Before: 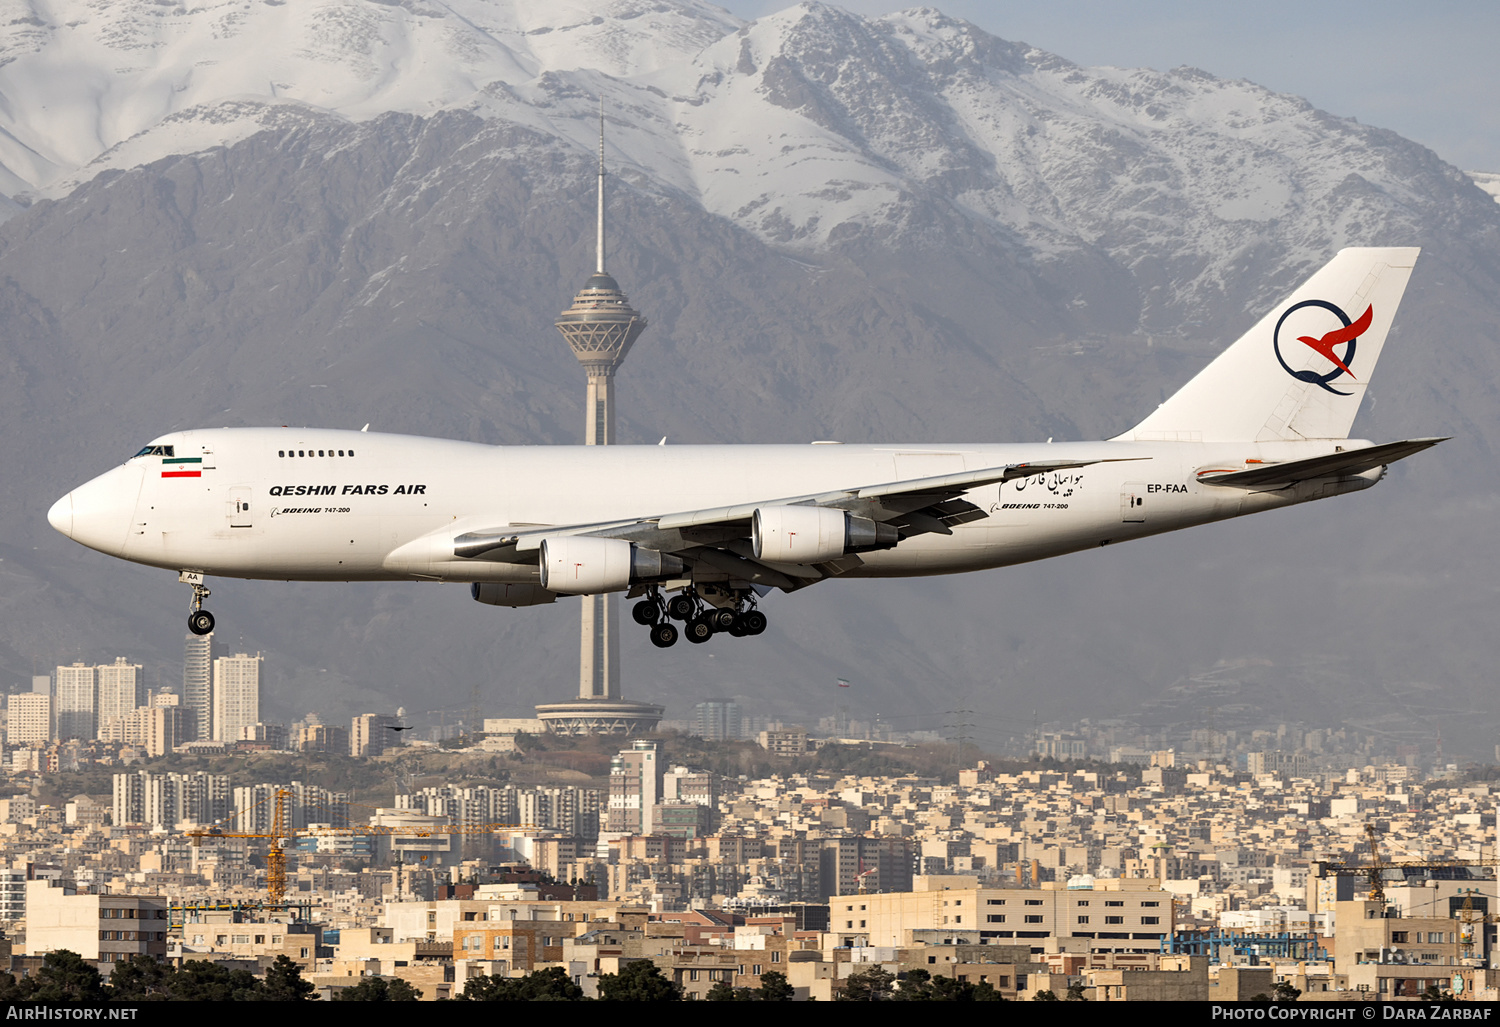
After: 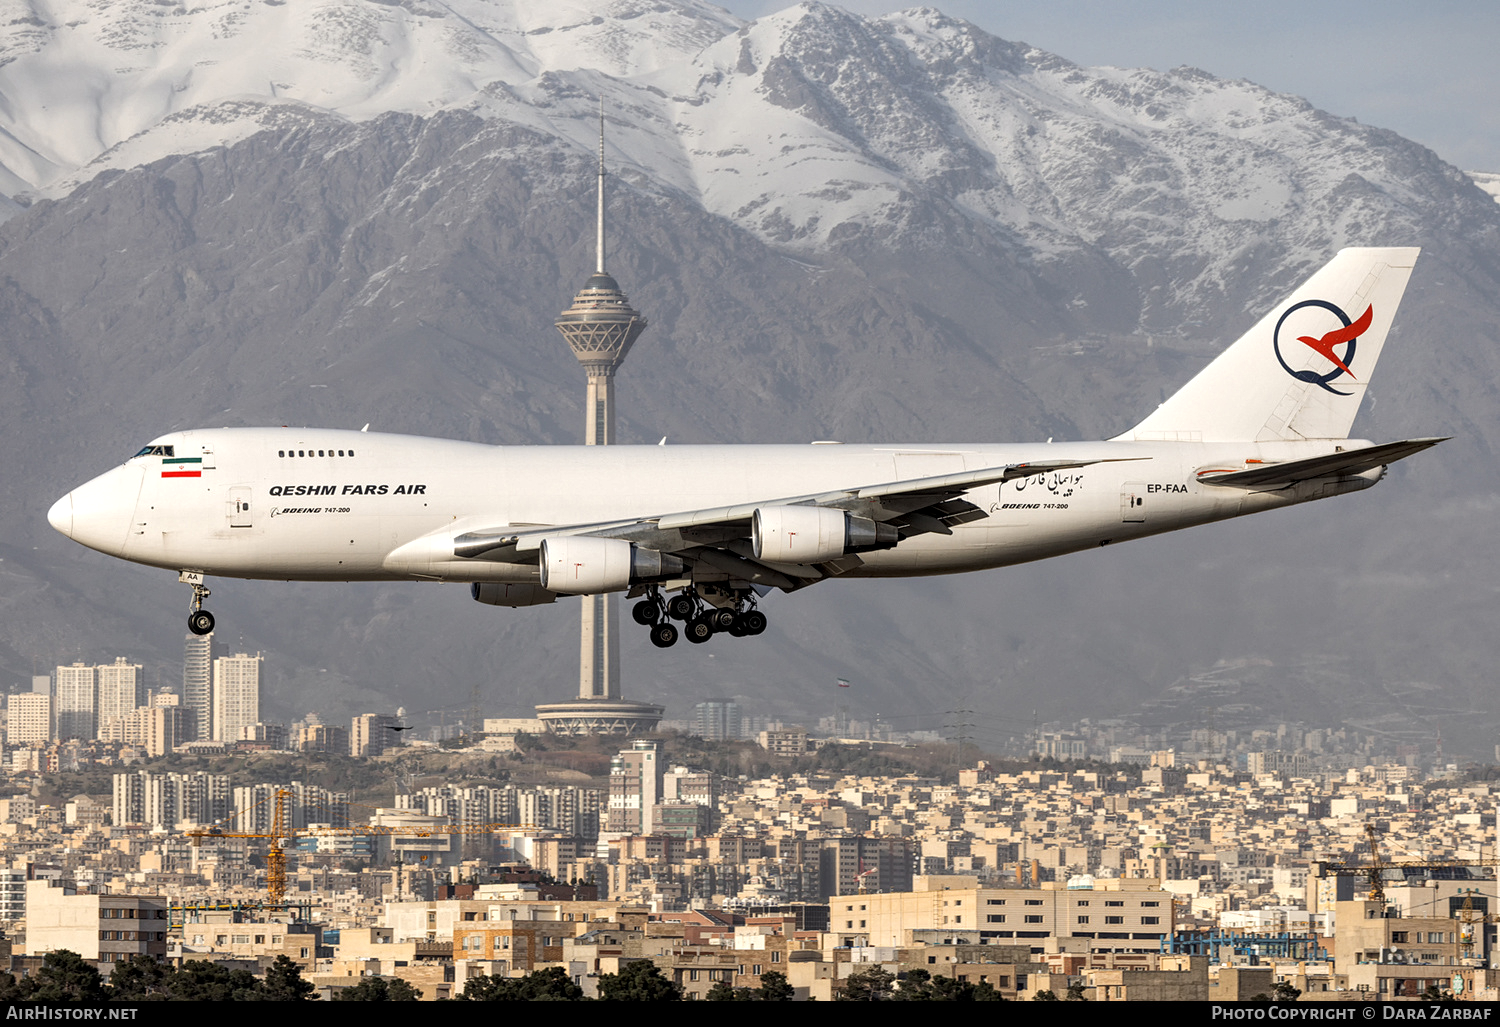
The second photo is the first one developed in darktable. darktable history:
local contrast: highlights 99%, shadows 87%, detail 160%, midtone range 0.2
